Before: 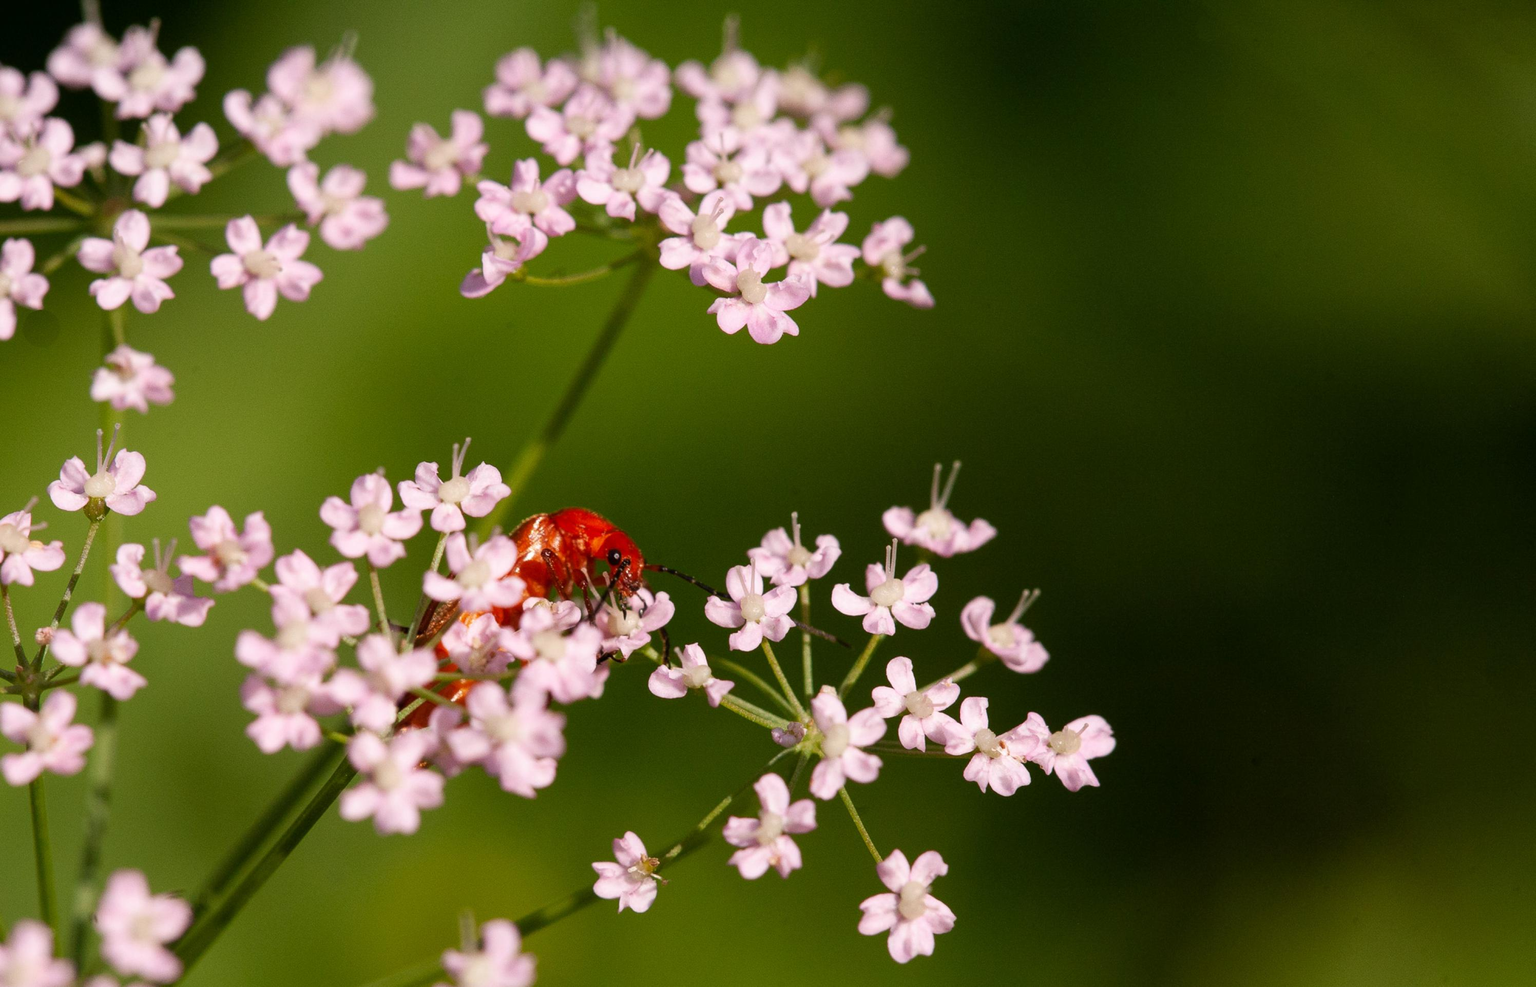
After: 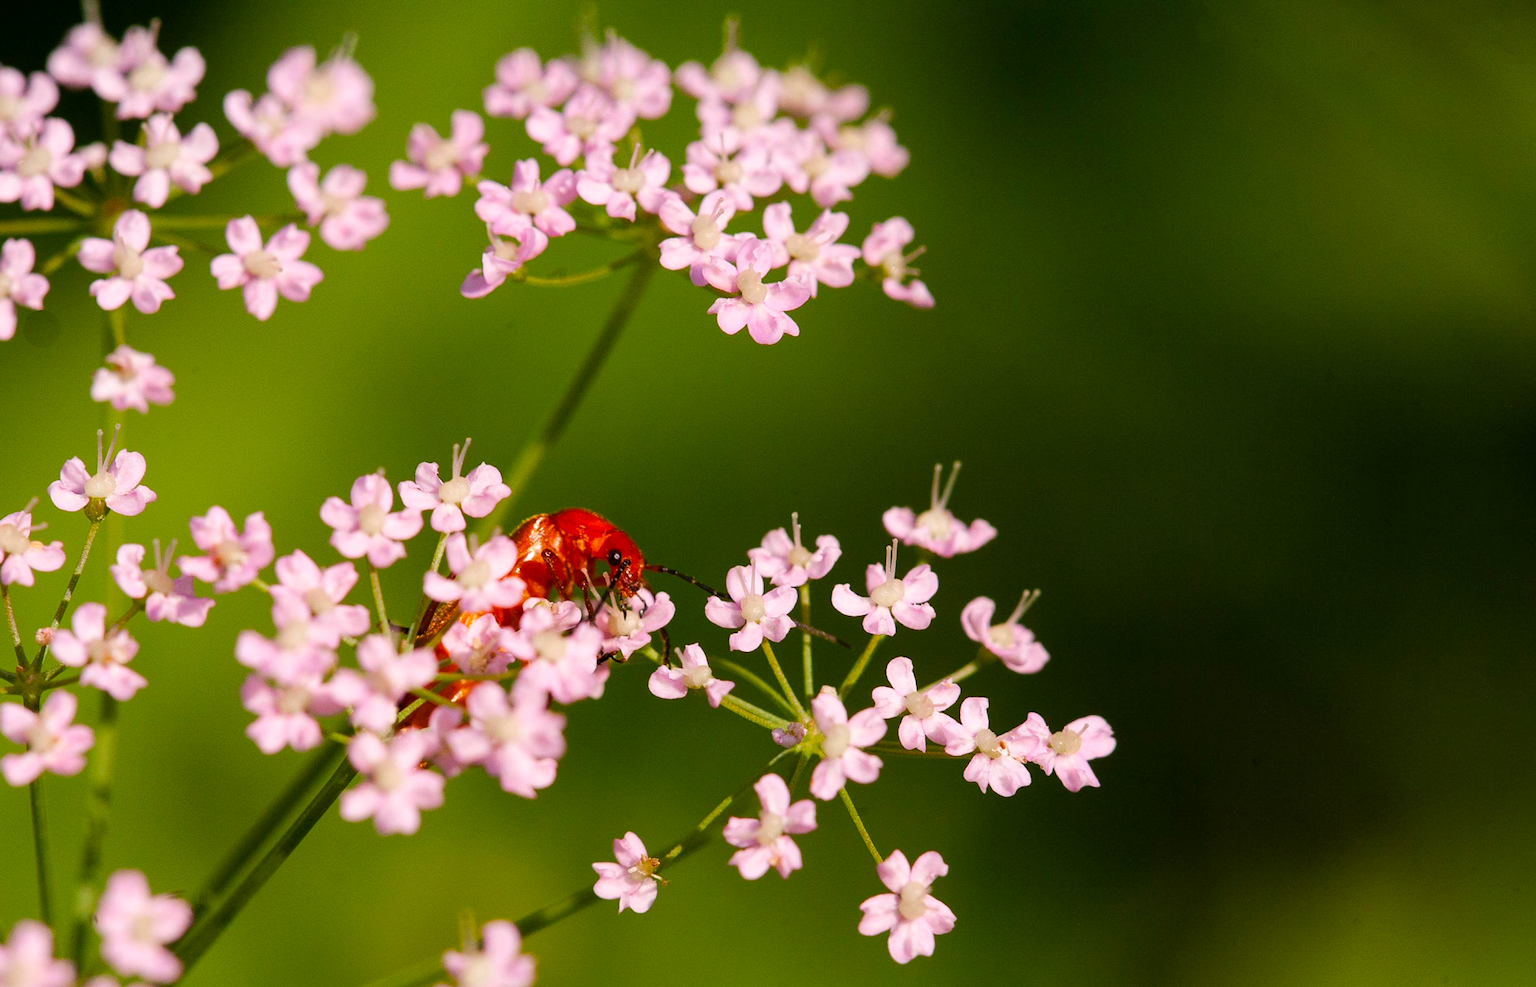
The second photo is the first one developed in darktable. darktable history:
sharpen: amount 0.21
color balance rgb: perceptual saturation grading › global saturation 30.924%, perceptual brilliance grading › mid-tones 9.512%, perceptual brilliance grading › shadows 14.943%, global vibrance 14.972%
